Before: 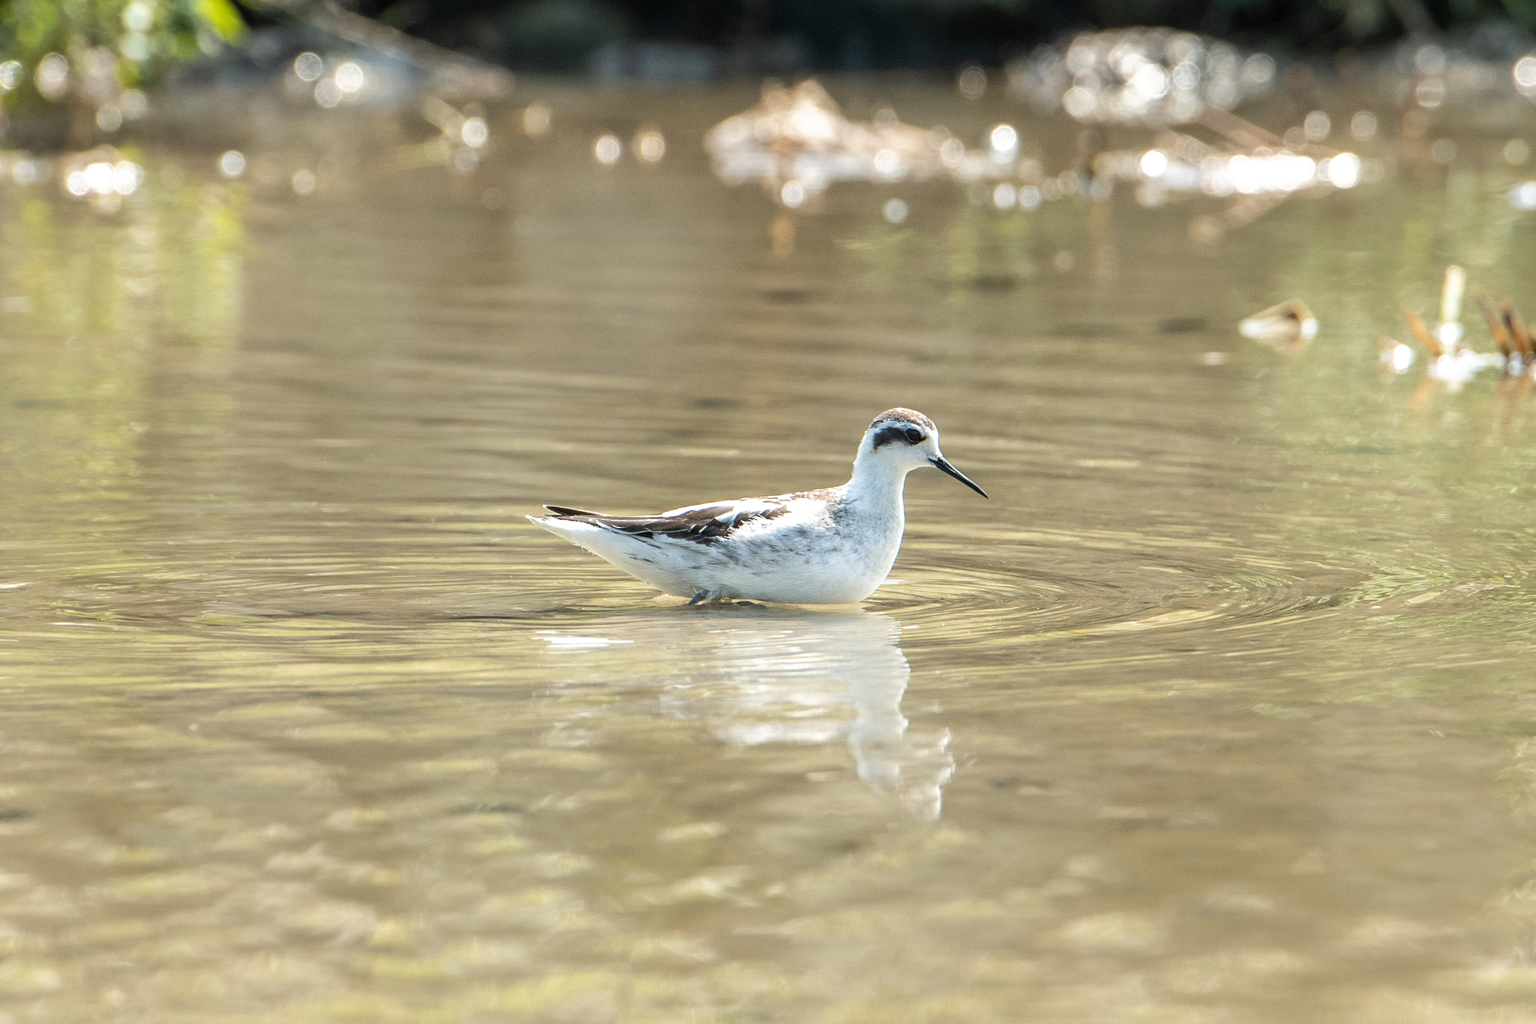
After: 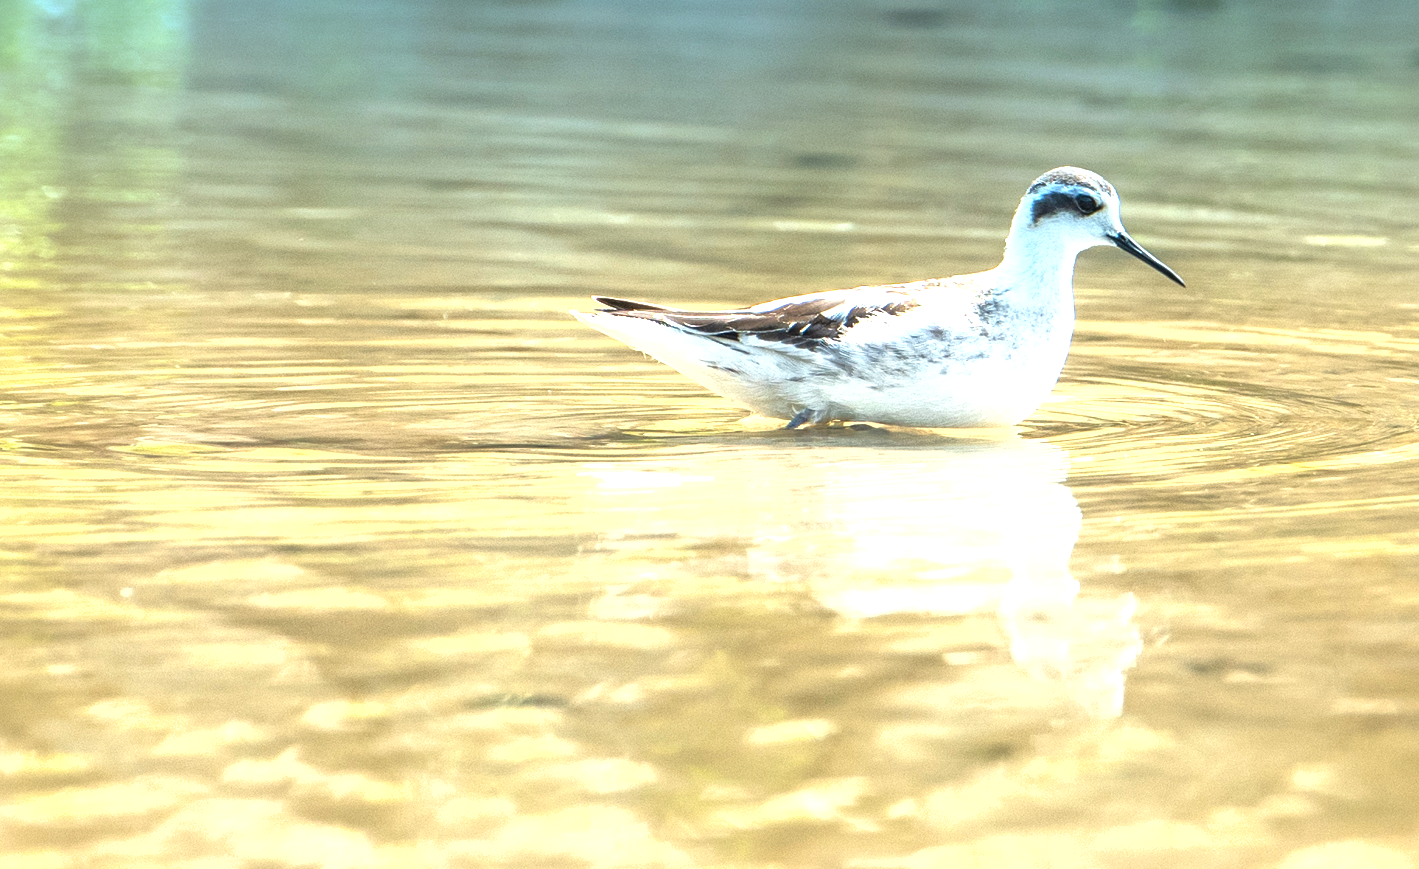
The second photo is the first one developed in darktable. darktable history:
crop: left 6.488%, top 27.668%, right 24.183%, bottom 8.656%
exposure: black level correction 0, exposure 1.2 EV, compensate exposure bias true, compensate highlight preservation false
color correction: highlights a* 0.816, highlights b* 2.78, saturation 1.1
shadows and highlights: shadows -20, white point adjustment -2, highlights -35
graduated density: density 2.02 EV, hardness 44%, rotation 0.374°, offset 8.21, hue 208.8°, saturation 97%
